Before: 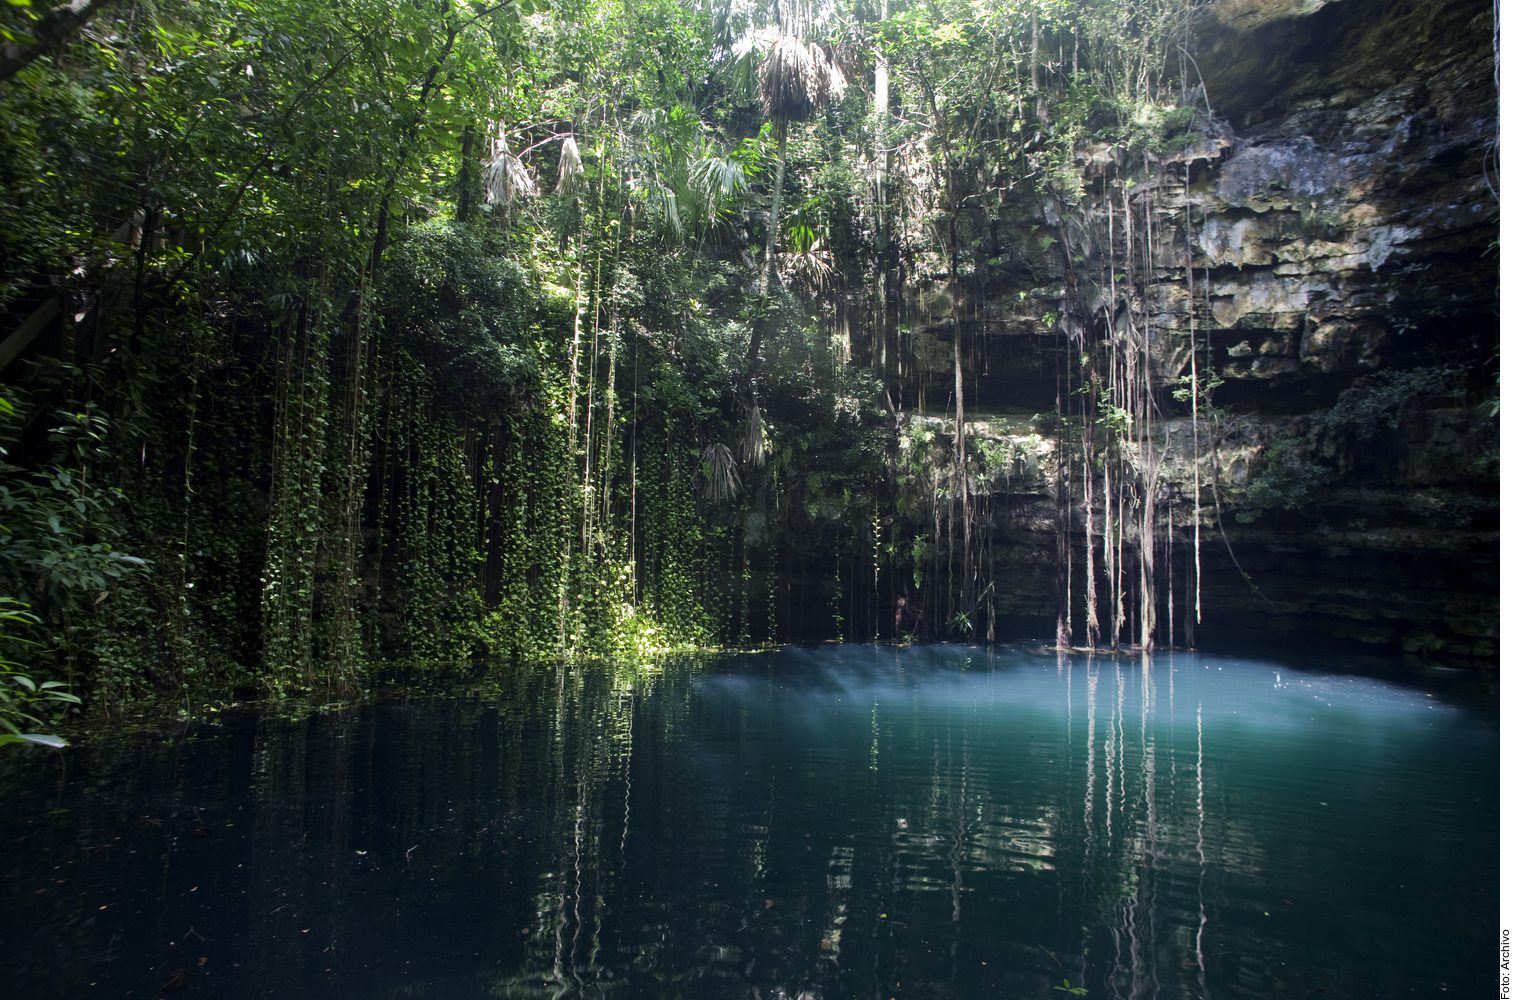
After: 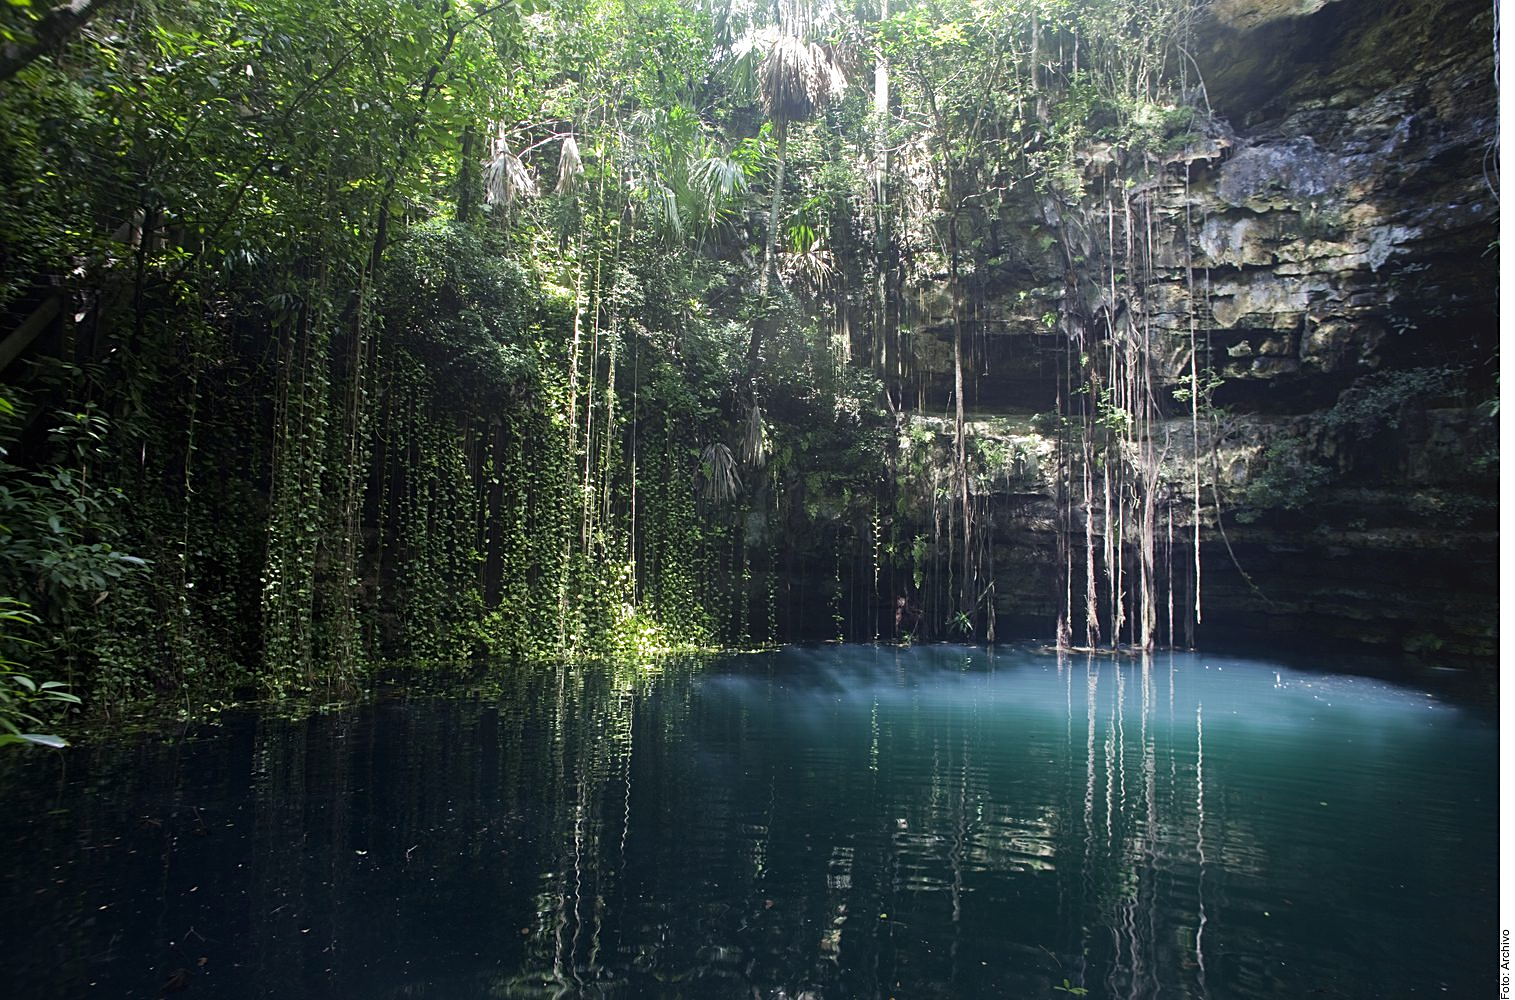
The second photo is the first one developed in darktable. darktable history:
sharpen: on, module defaults
bloom: size 40%
